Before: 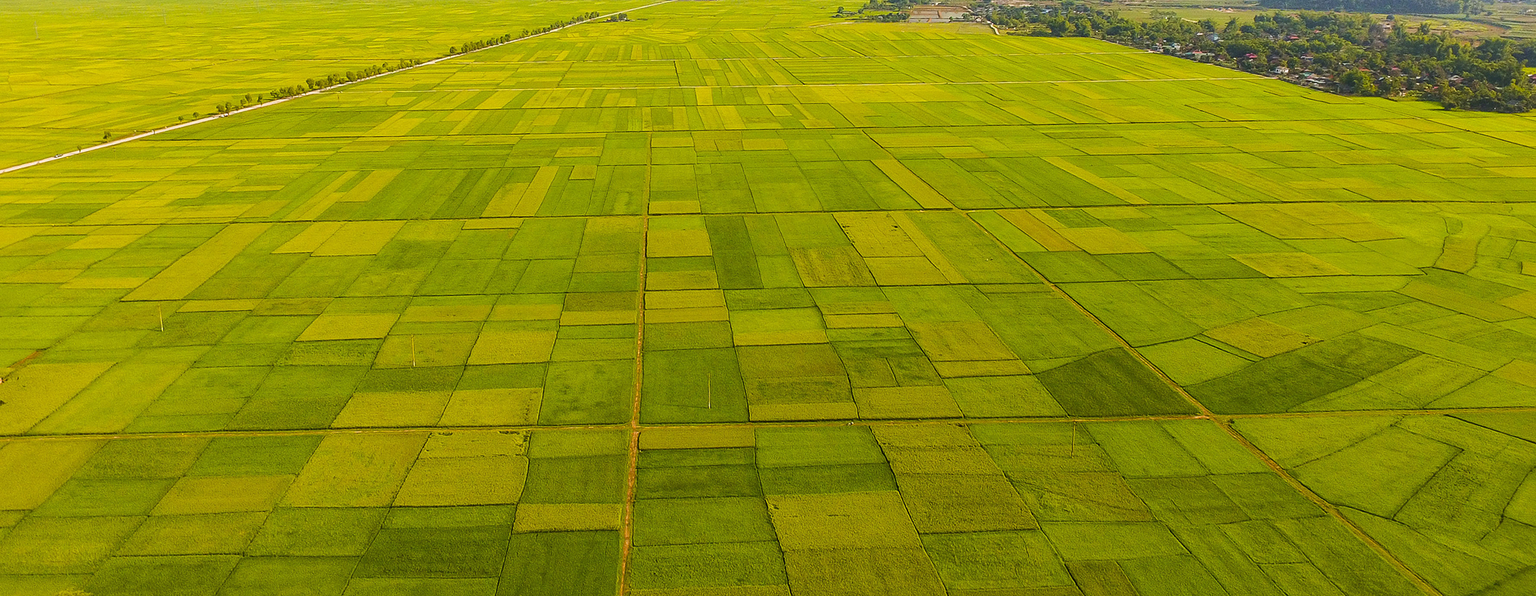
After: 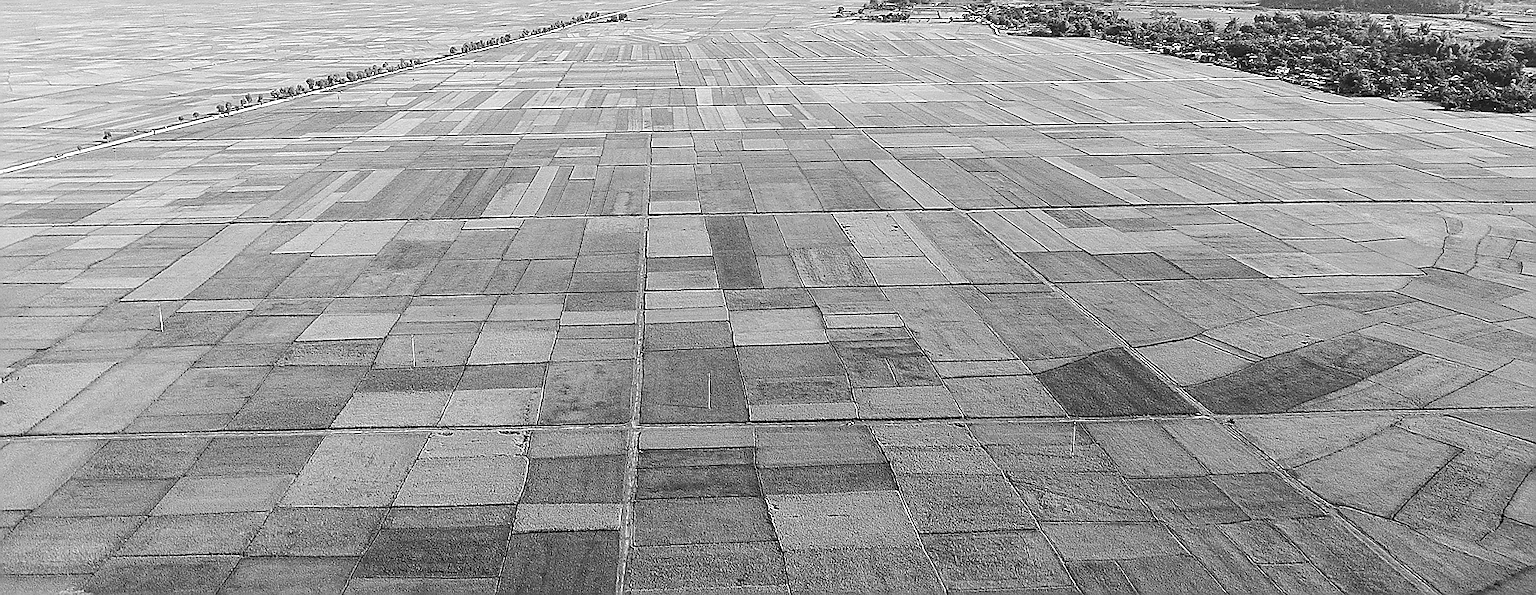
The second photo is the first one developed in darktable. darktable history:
sharpen: radius 1.4, amount 1.25, threshold 0.7
tone equalizer: -8 EV -0.75 EV, -7 EV -0.7 EV, -6 EV -0.6 EV, -5 EV -0.4 EV, -3 EV 0.4 EV, -2 EV 0.6 EV, -1 EV 0.7 EV, +0 EV 0.75 EV, edges refinement/feathering 500, mask exposure compensation -1.57 EV, preserve details no
monochrome: a 1.94, b -0.638
